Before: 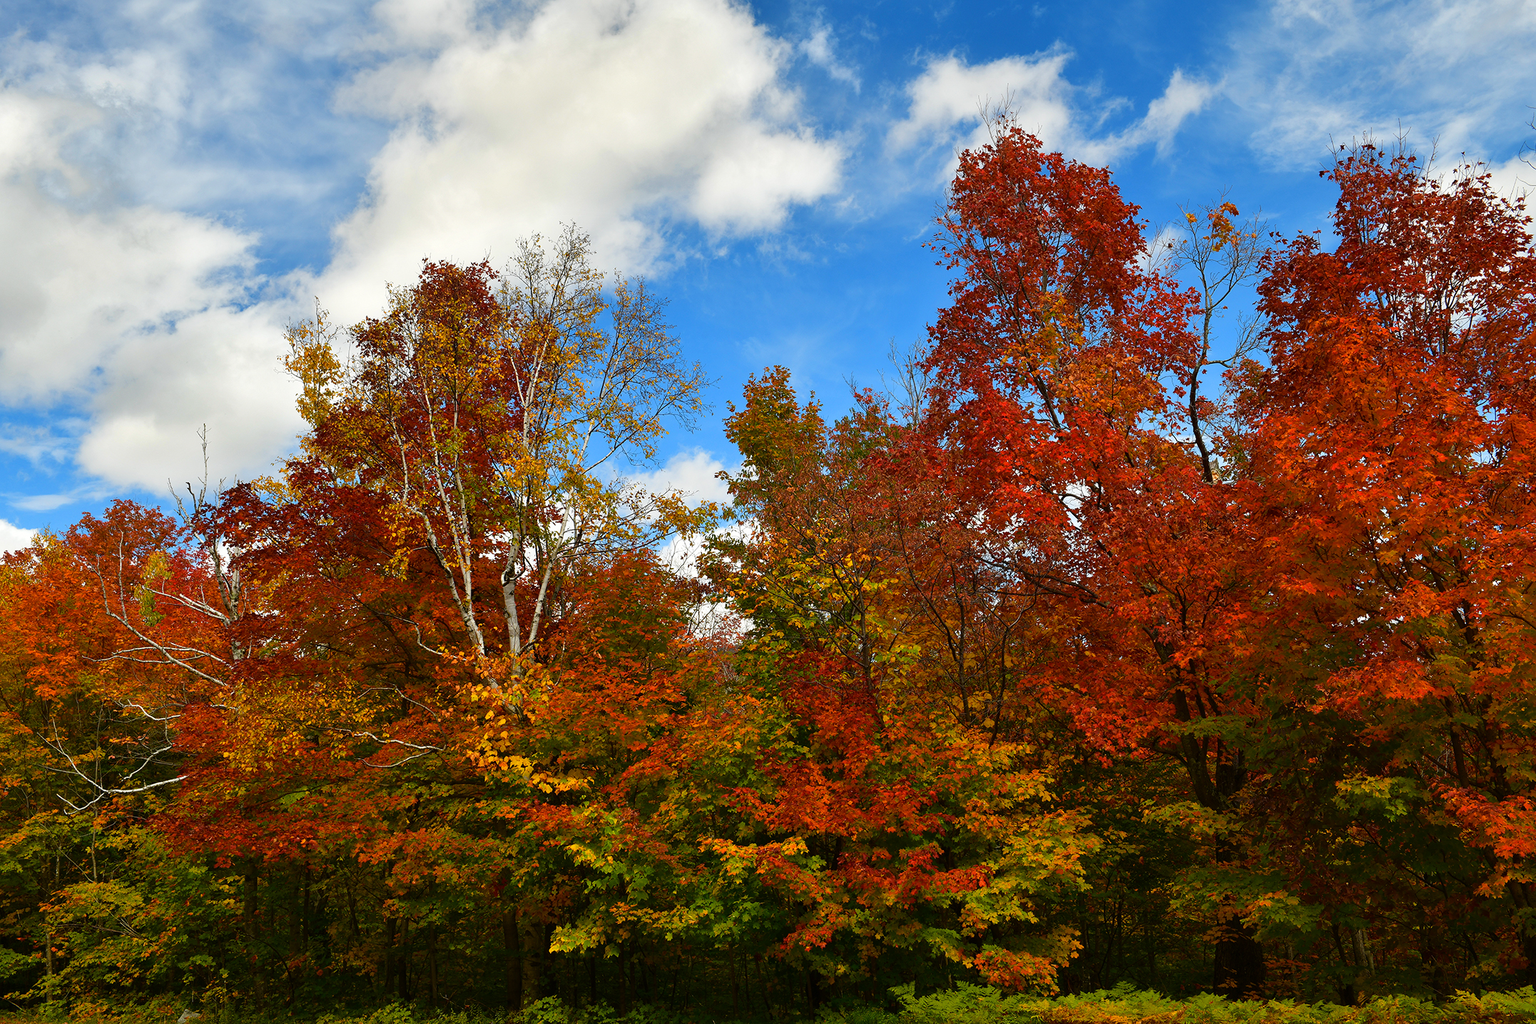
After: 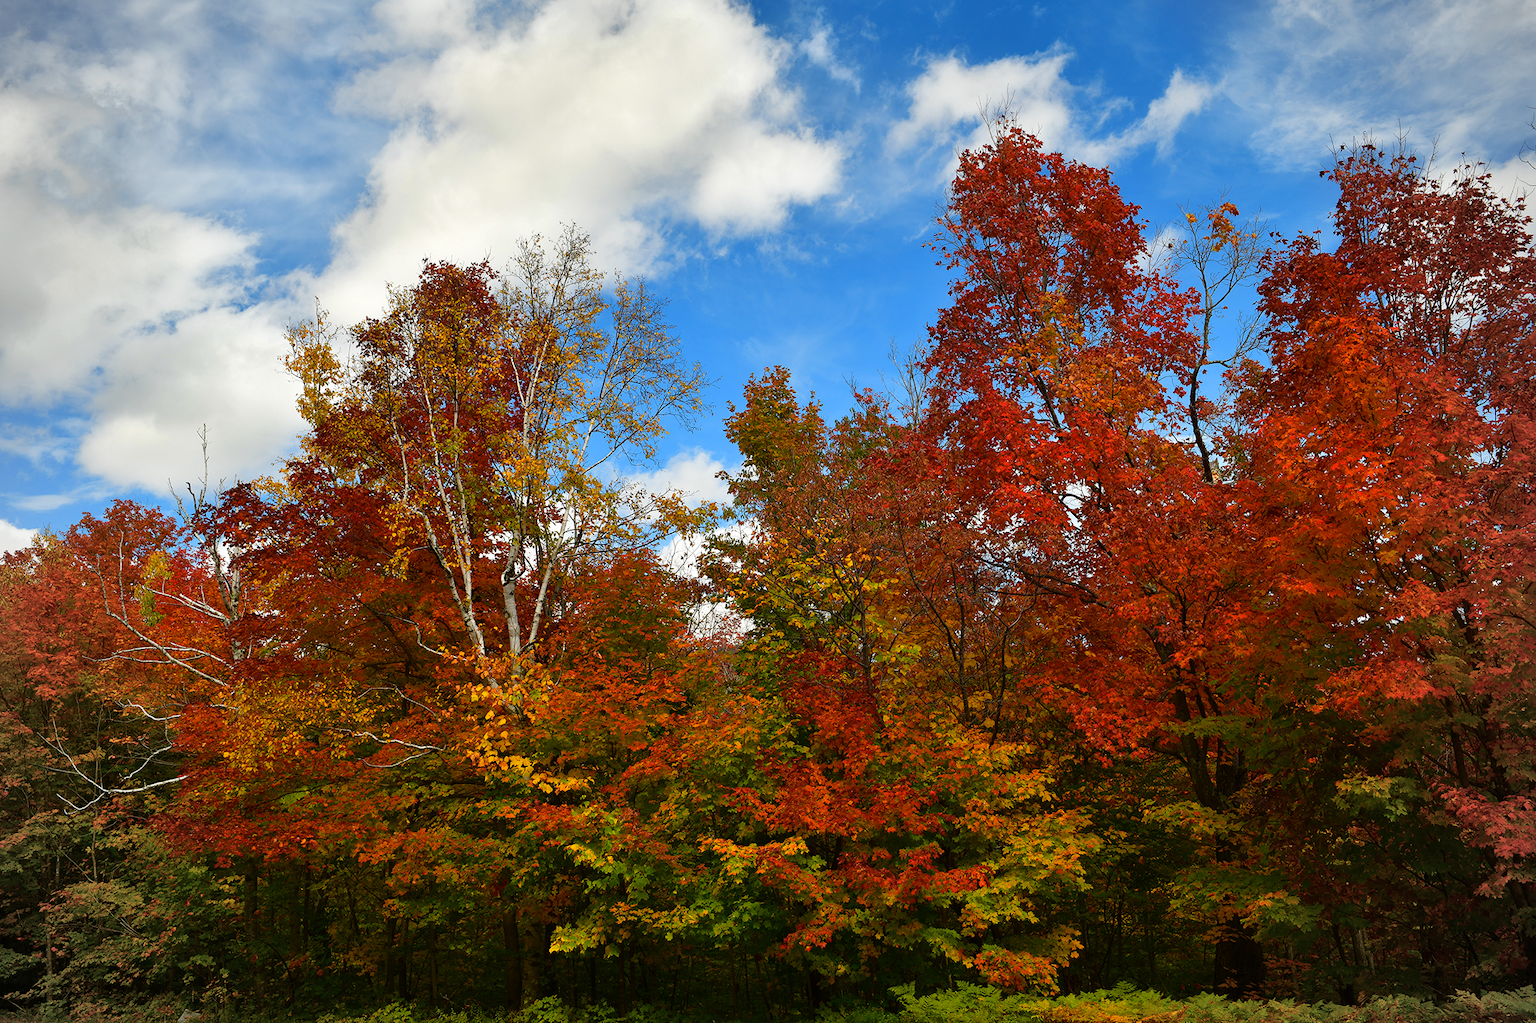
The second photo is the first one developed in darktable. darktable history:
vignetting: brightness -0.338
